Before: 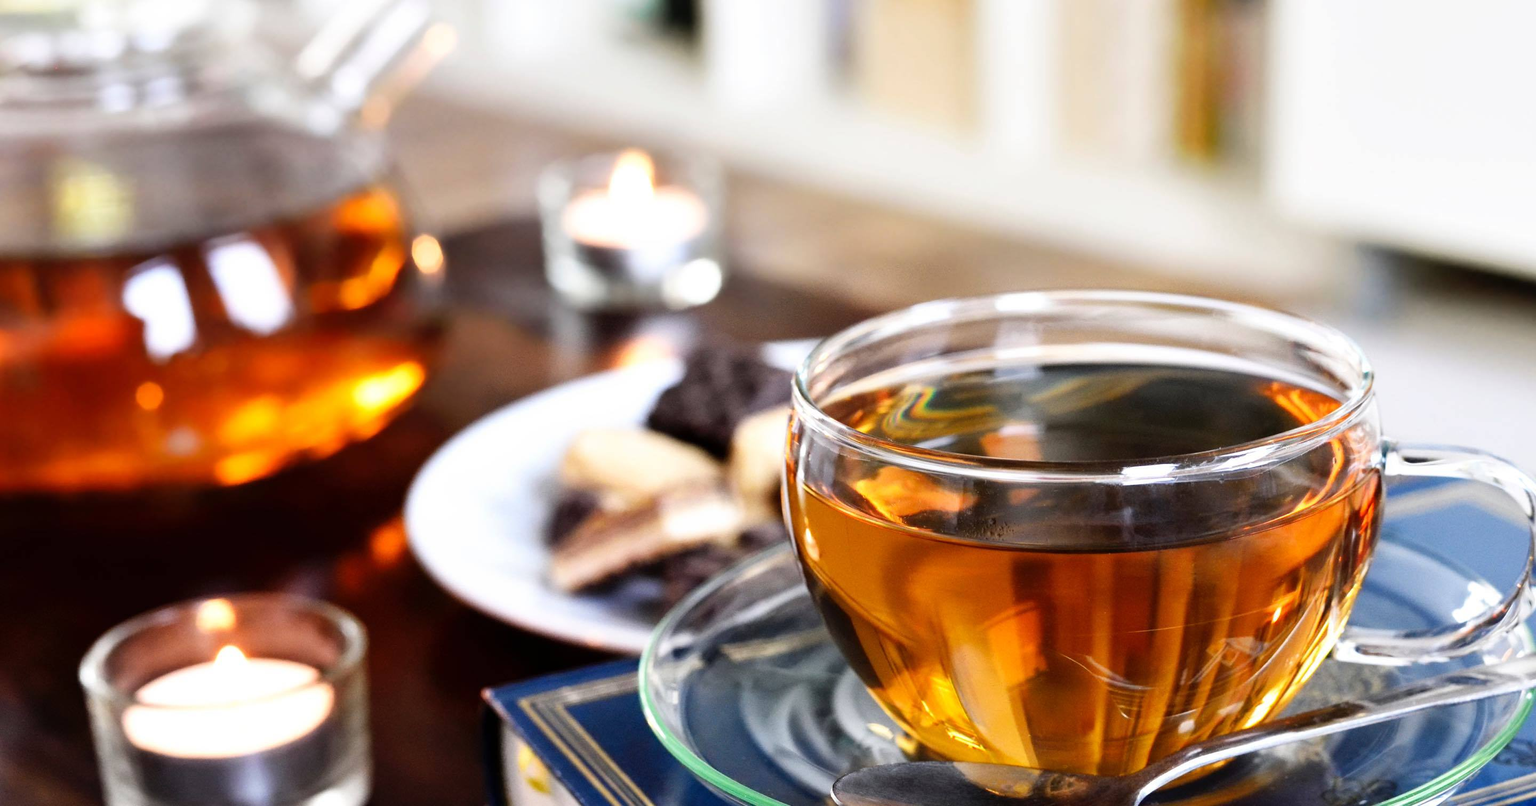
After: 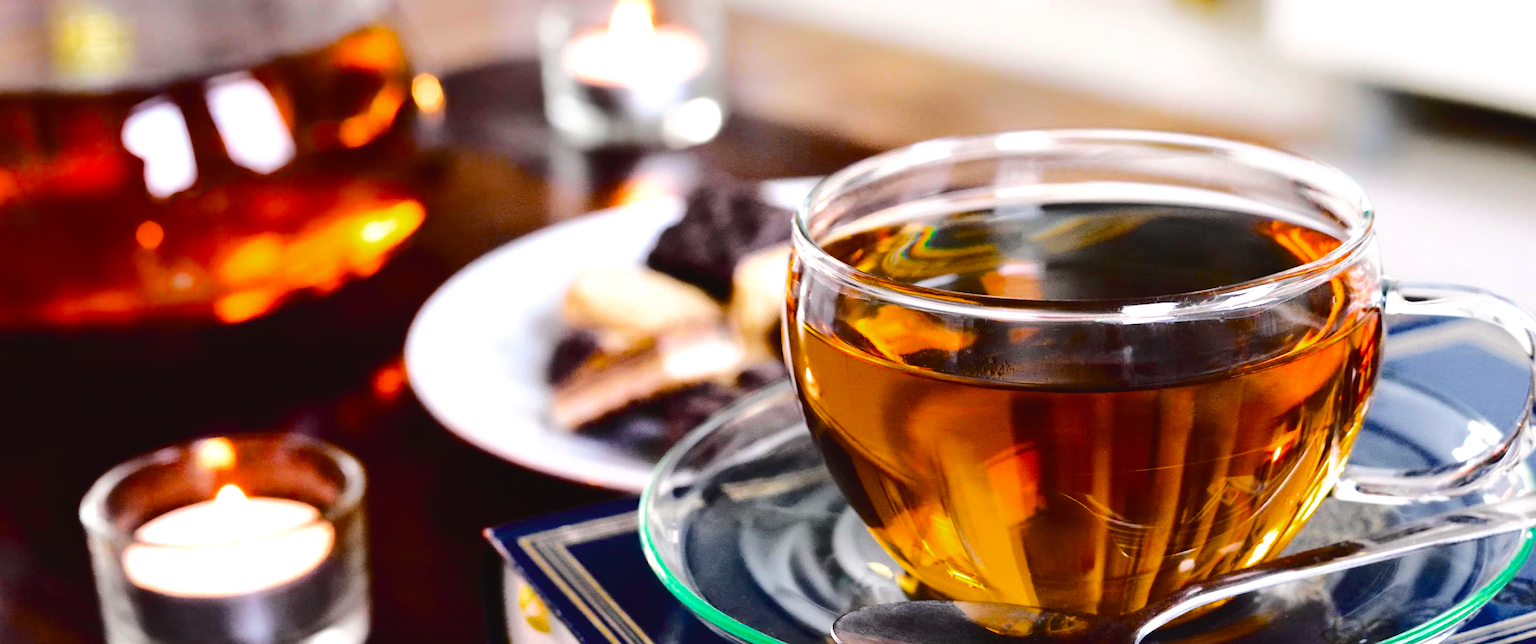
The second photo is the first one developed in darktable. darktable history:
tone equalizer: on, module defaults
crop and rotate: top 20.05%
color balance rgb: perceptual saturation grading › global saturation 30.98%, perceptual brilliance grading › global brilliance 10.686%, saturation formula JzAzBz (2021)
tone curve: curves: ch0 [(0, 0.032) (0.094, 0.08) (0.265, 0.208) (0.41, 0.417) (0.485, 0.524) (0.638, 0.673) (0.845, 0.828) (0.994, 0.964)]; ch1 [(0, 0) (0.161, 0.092) (0.37, 0.302) (0.437, 0.456) (0.469, 0.482) (0.498, 0.504) (0.576, 0.583) (0.644, 0.638) (0.725, 0.765) (1, 1)]; ch2 [(0, 0) (0.352, 0.403) (0.45, 0.469) (0.502, 0.504) (0.54, 0.521) (0.589, 0.576) (1, 1)], color space Lab, independent channels, preserve colors none
